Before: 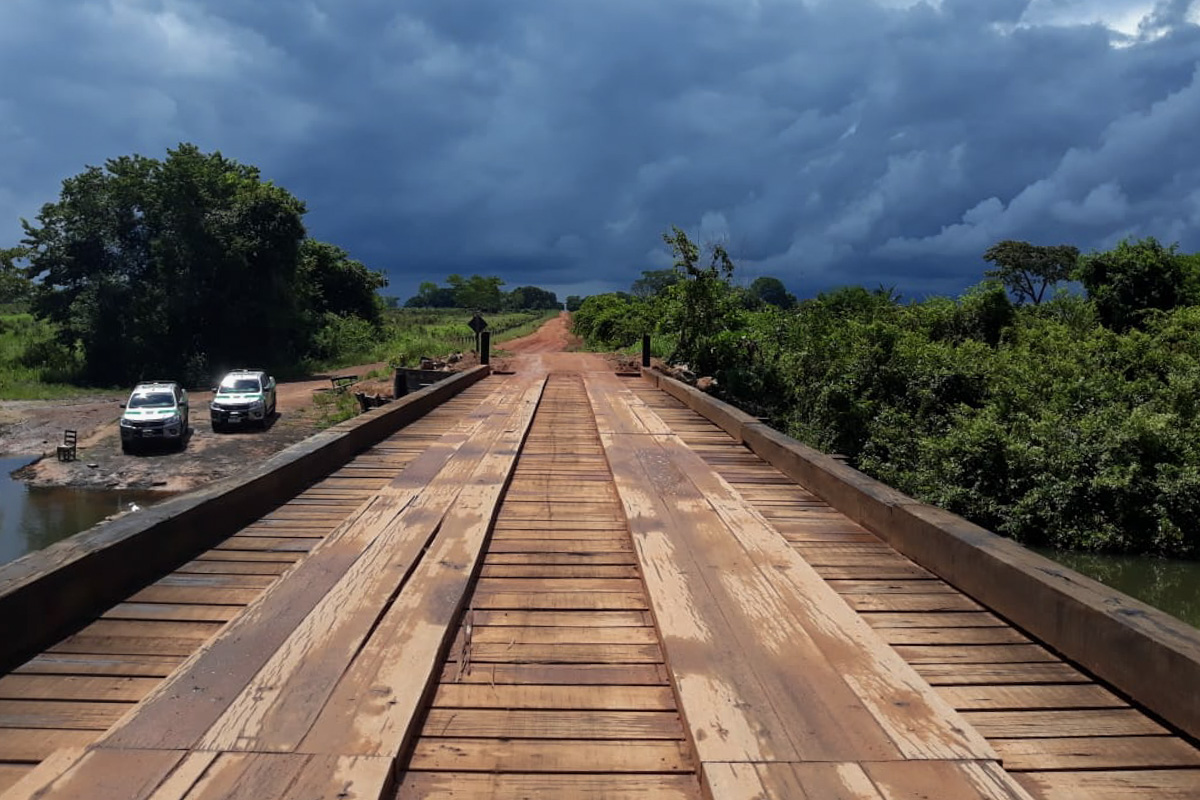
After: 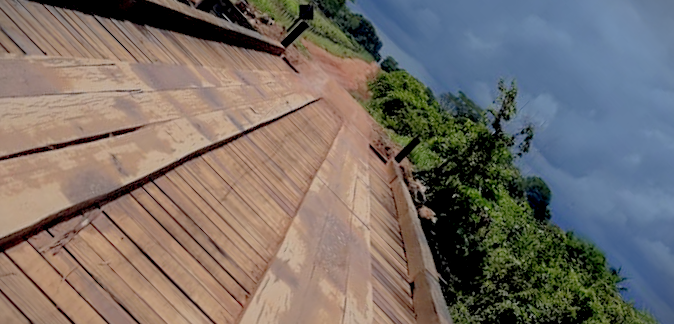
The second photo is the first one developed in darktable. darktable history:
crop and rotate: angle -44.72°, top 16.525%, right 0.783%, bottom 11.733%
exposure: black level correction -0.001, exposure 0.08 EV, compensate highlight preservation false
tone curve: curves: ch0 [(0.047, 0) (0.292, 0.352) (0.657, 0.678) (1, 0.958)], preserve colors none
vignetting: fall-off start 99.93%, width/height ratio 1.309
filmic rgb: black relative exposure -7.97 EV, white relative exposure 3.83 EV, hardness 4.32, color science v6 (2022)
shadows and highlights: shadows 58.17, highlights -60.03
